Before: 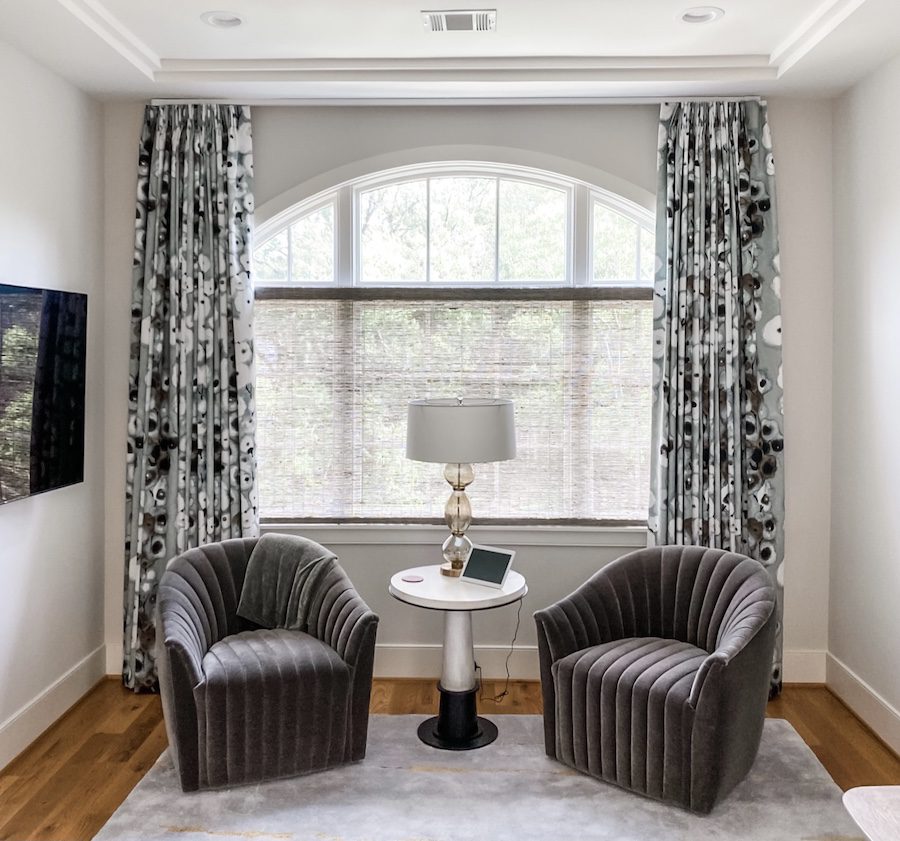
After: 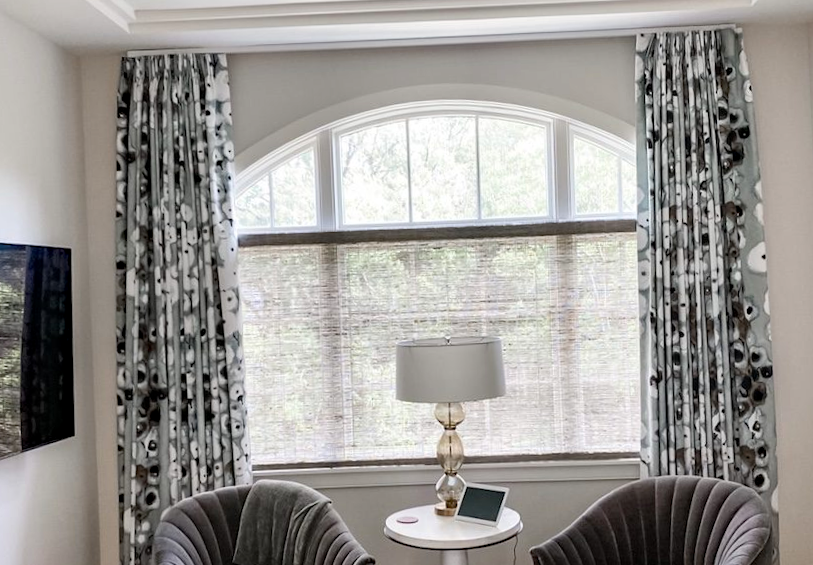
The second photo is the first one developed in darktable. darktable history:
rotate and perspective: rotation -2.29°, automatic cropping off
crop: left 3.015%, top 8.969%, right 9.647%, bottom 26.457%
haze removal: adaptive false
